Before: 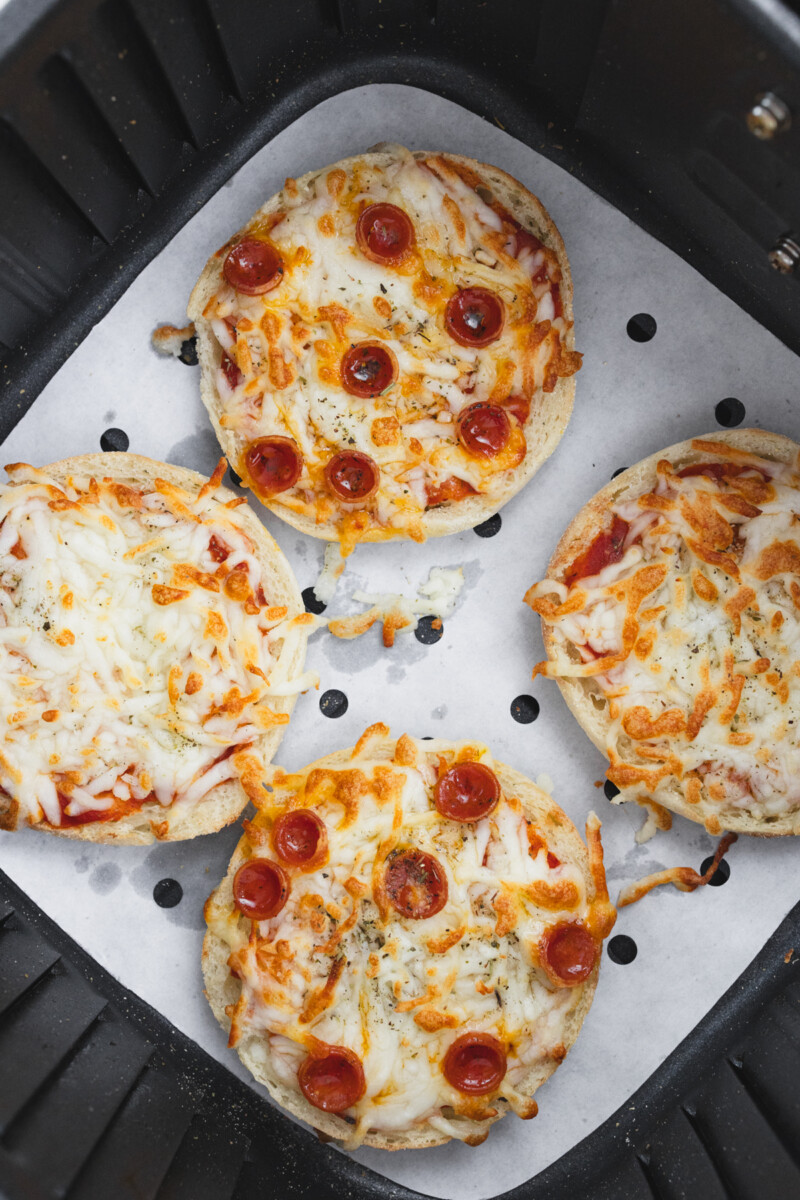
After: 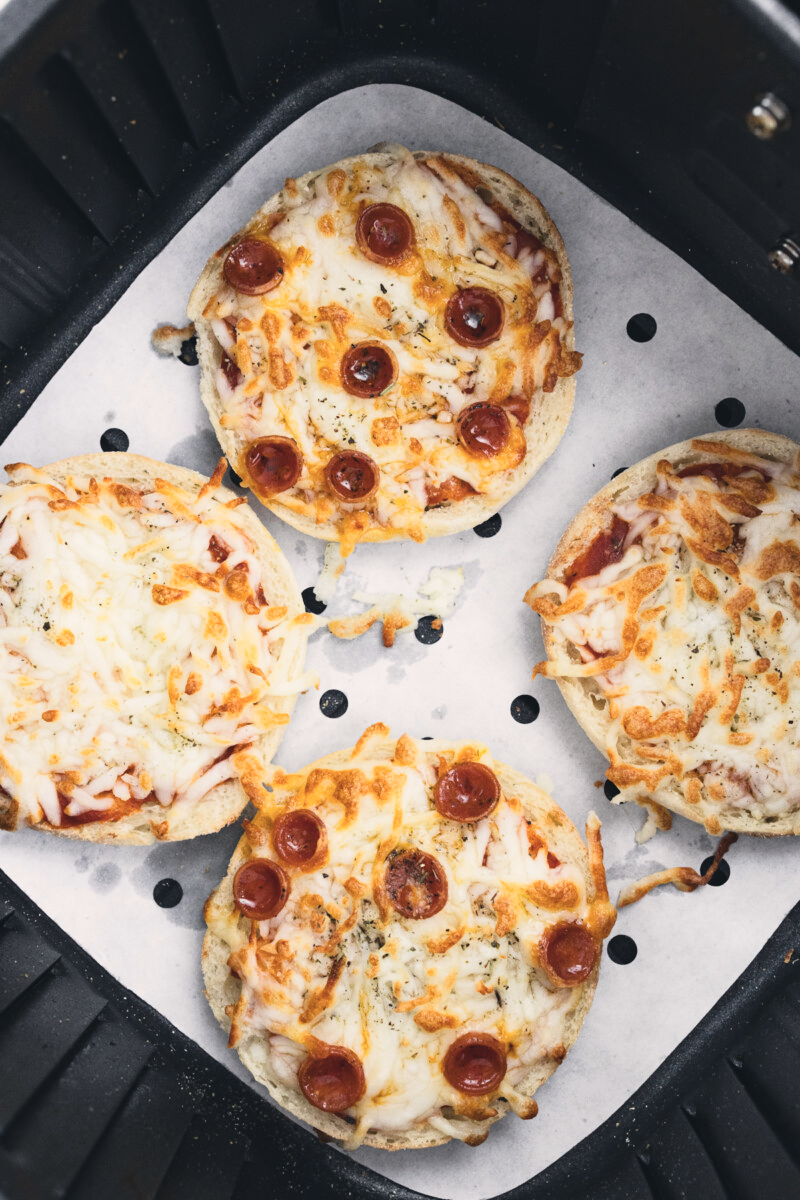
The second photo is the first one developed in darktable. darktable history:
tone curve: curves: ch0 [(0, 0.032) (0.181, 0.156) (0.751, 0.829) (1, 1)], color space Lab, linked channels, preserve colors none
color correction: highlights a* 2.75, highlights b* 5, shadows a* -2.04, shadows b* -4.84, saturation 0.8
